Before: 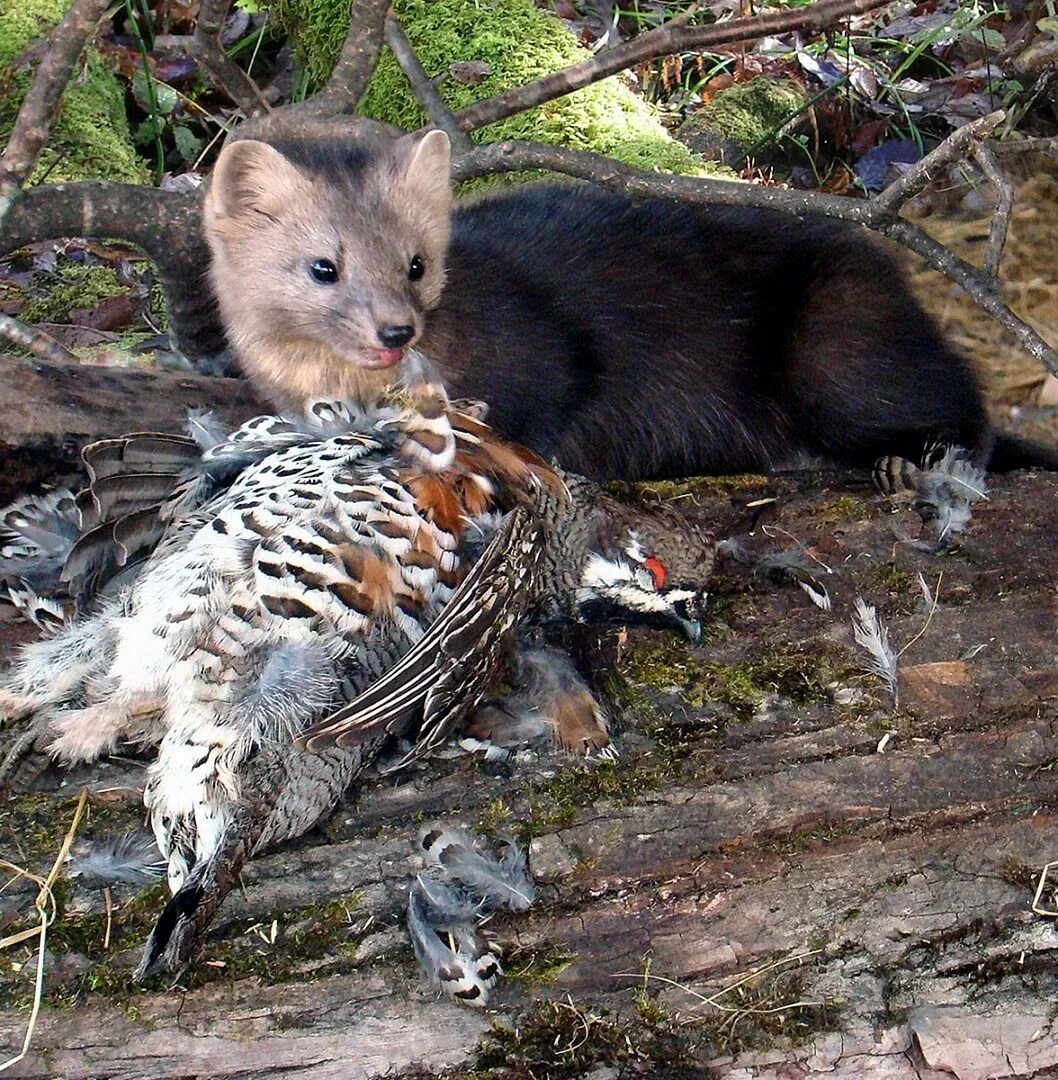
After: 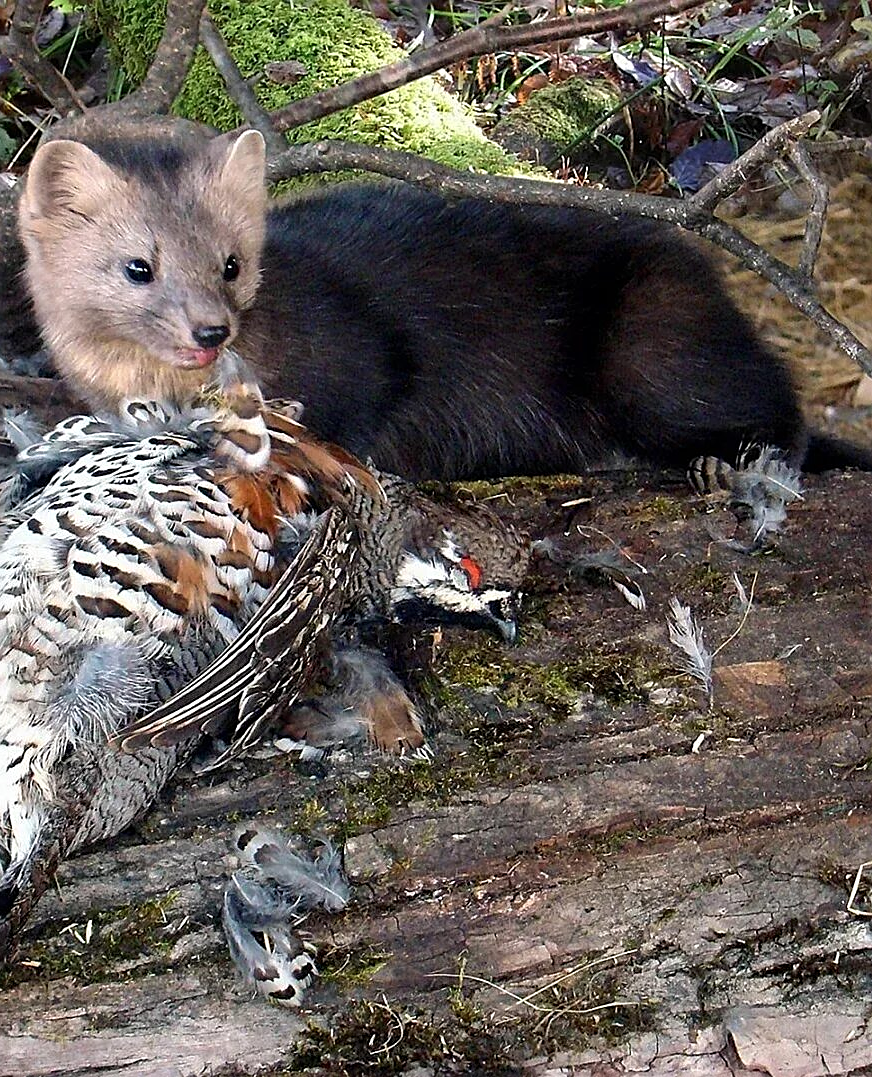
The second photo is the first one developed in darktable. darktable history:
crop: left 17.514%, bottom 0.039%
tone equalizer: -8 EV 0.07 EV, edges refinement/feathering 500, mask exposure compensation -1.57 EV, preserve details no
sharpen: on, module defaults
